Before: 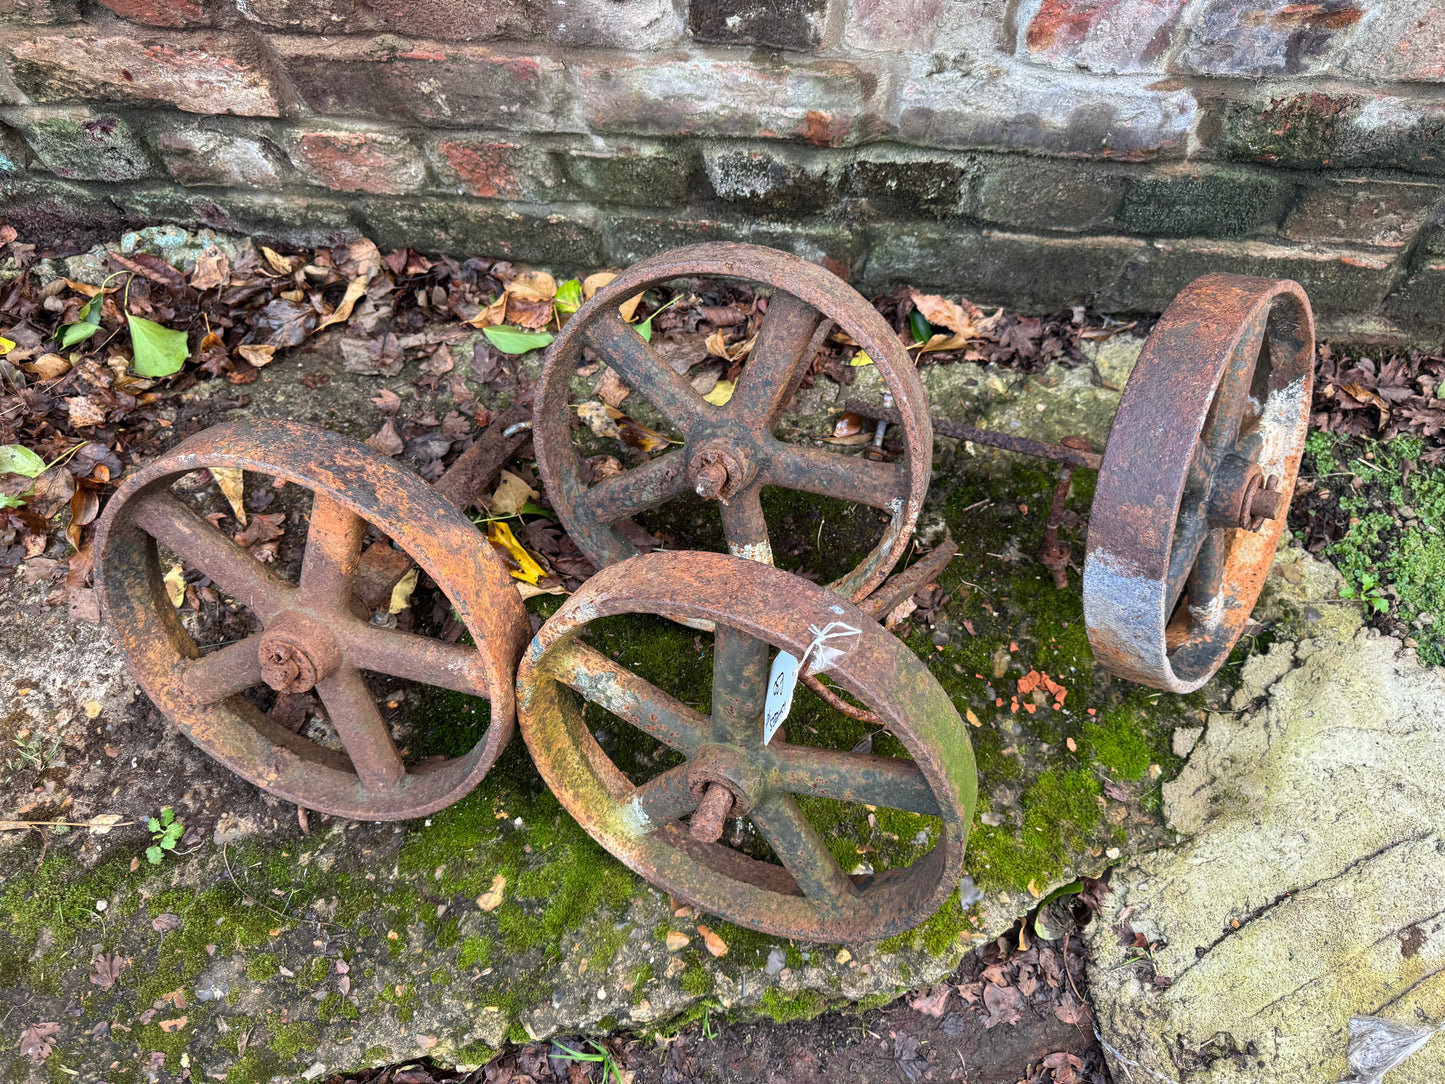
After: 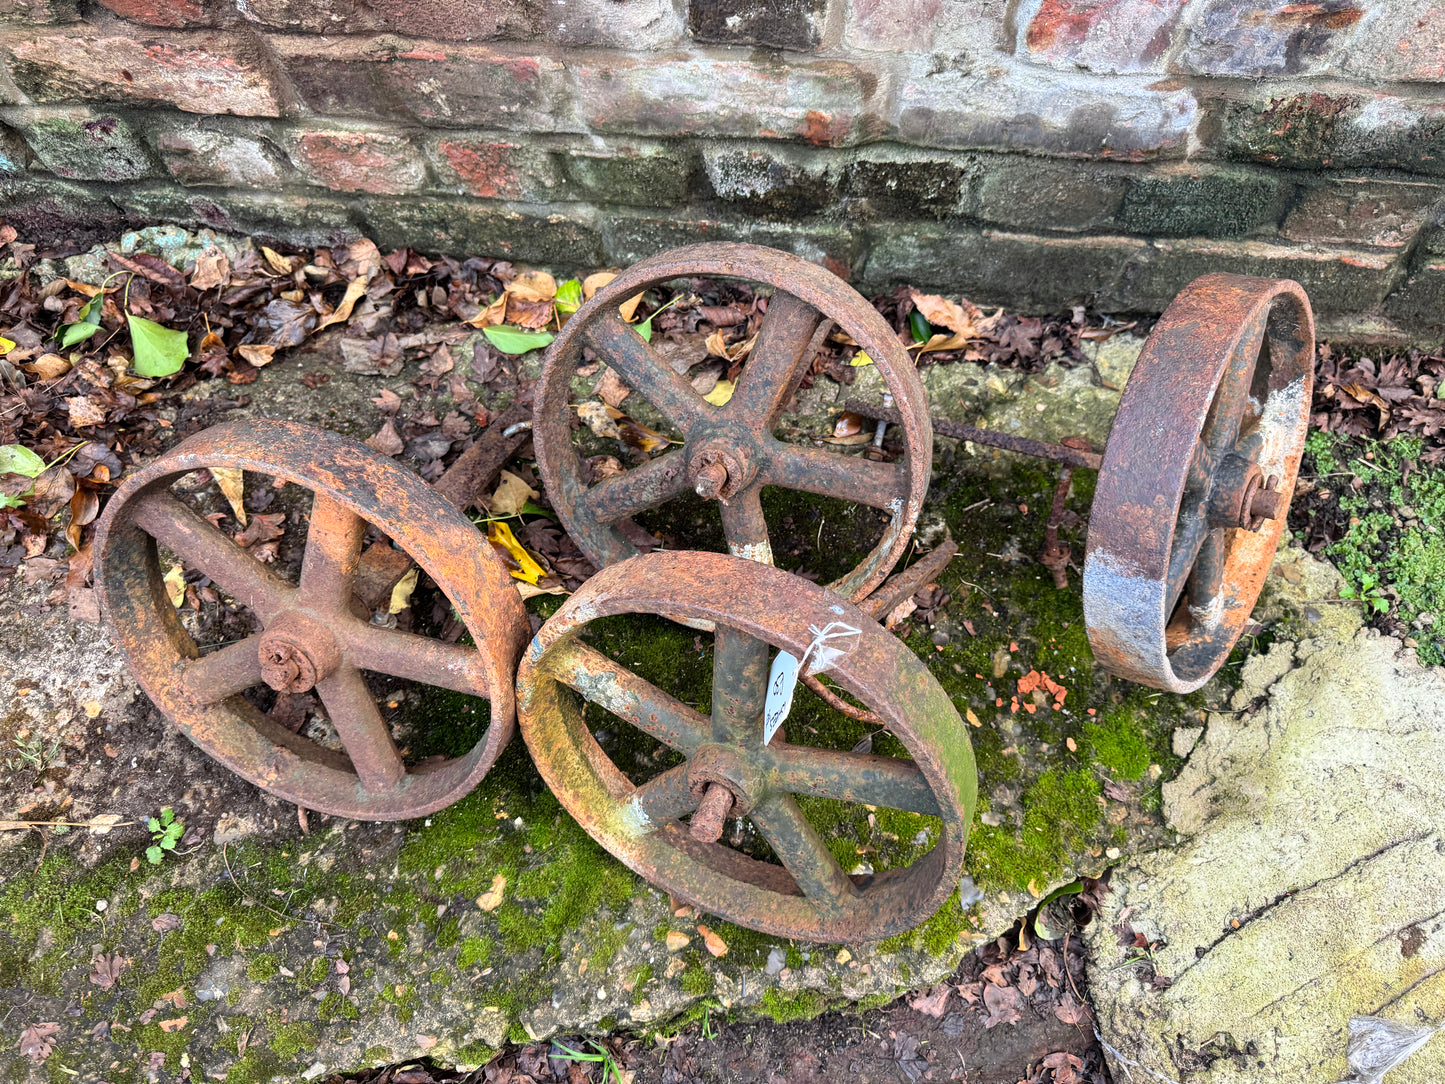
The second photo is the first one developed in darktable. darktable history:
filmic rgb: black relative exposure -11.34 EV, white relative exposure 3.26 EV, threshold 3.03 EV, hardness 6.71, color science v6 (2022), enable highlight reconstruction true
levels: mode automatic, levels [0, 0.352, 0.703]
